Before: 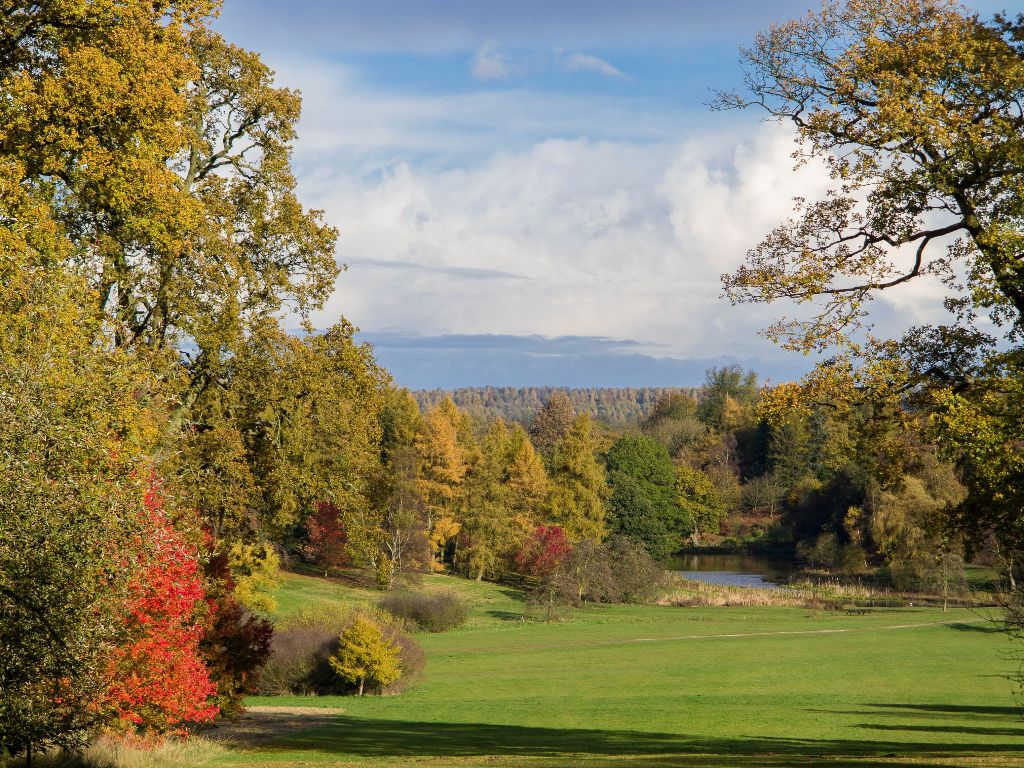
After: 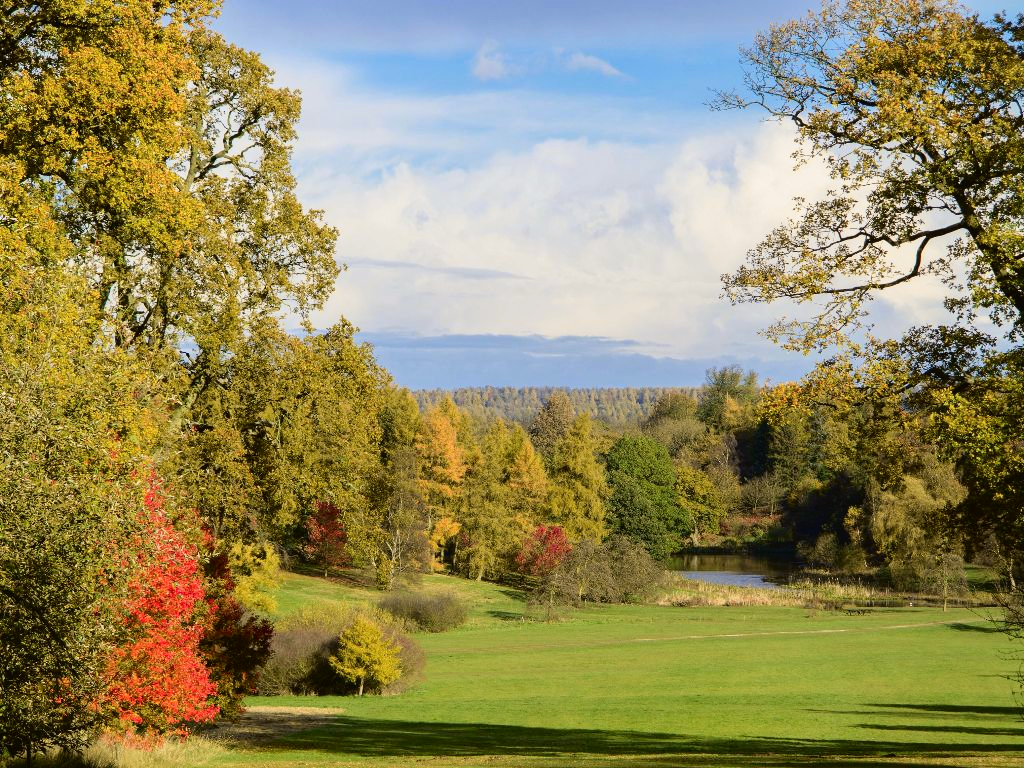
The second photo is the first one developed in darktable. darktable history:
tone curve: curves: ch0 [(0, 0.021) (0.049, 0.044) (0.152, 0.14) (0.328, 0.377) (0.473, 0.543) (0.641, 0.705) (0.85, 0.894) (1, 0.969)]; ch1 [(0, 0) (0.302, 0.331) (0.433, 0.432) (0.472, 0.47) (0.502, 0.503) (0.527, 0.516) (0.564, 0.573) (0.614, 0.626) (0.677, 0.701) (0.859, 0.885) (1, 1)]; ch2 [(0, 0) (0.33, 0.301) (0.447, 0.44) (0.487, 0.496) (0.502, 0.516) (0.535, 0.563) (0.565, 0.597) (0.608, 0.641) (1, 1)], color space Lab, independent channels, preserve colors none
